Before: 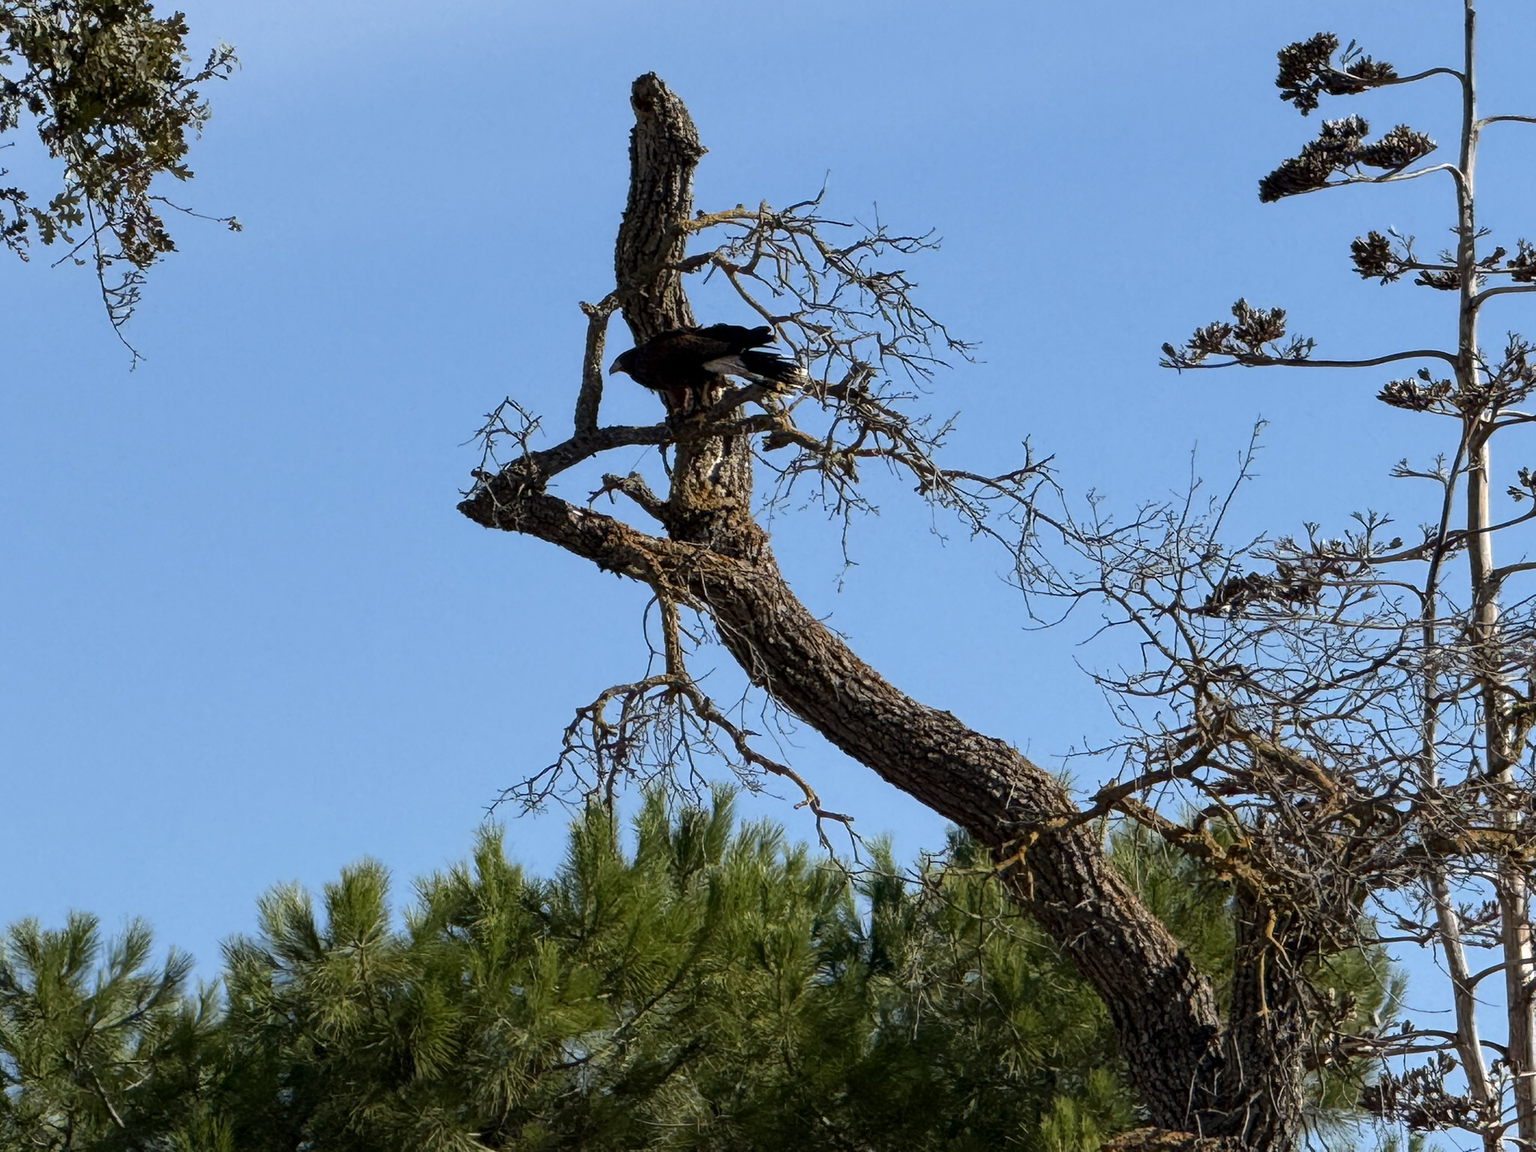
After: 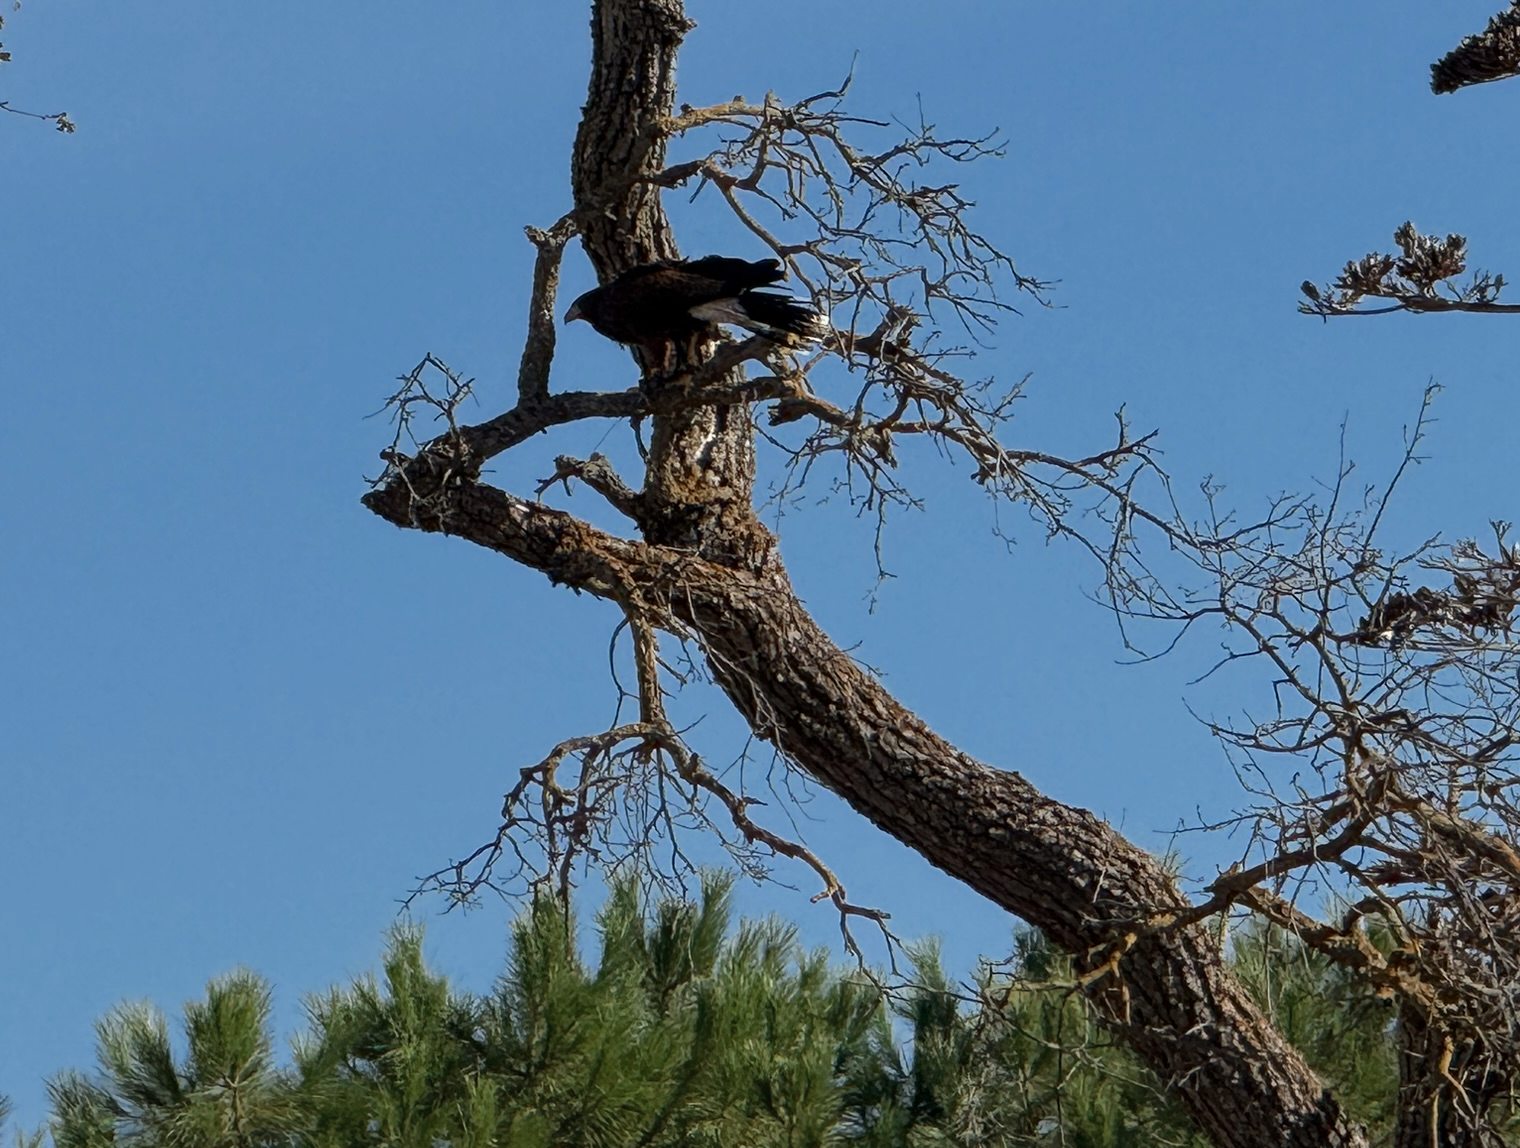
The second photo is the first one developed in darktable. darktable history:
crop and rotate: left 12.152%, top 11.477%, right 13.629%, bottom 13.759%
color zones: curves: ch0 [(0, 0.5) (0.125, 0.4) (0.25, 0.5) (0.375, 0.4) (0.5, 0.4) (0.625, 0.35) (0.75, 0.35) (0.875, 0.5)]; ch1 [(0, 0.35) (0.125, 0.45) (0.25, 0.35) (0.375, 0.35) (0.5, 0.35) (0.625, 0.35) (0.75, 0.45) (0.875, 0.35)]; ch2 [(0, 0.6) (0.125, 0.5) (0.25, 0.5) (0.375, 0.6) (0.5, 0.6) (0.625, 0.5) (0.75, 0.5) (0.875, 0.5)]
